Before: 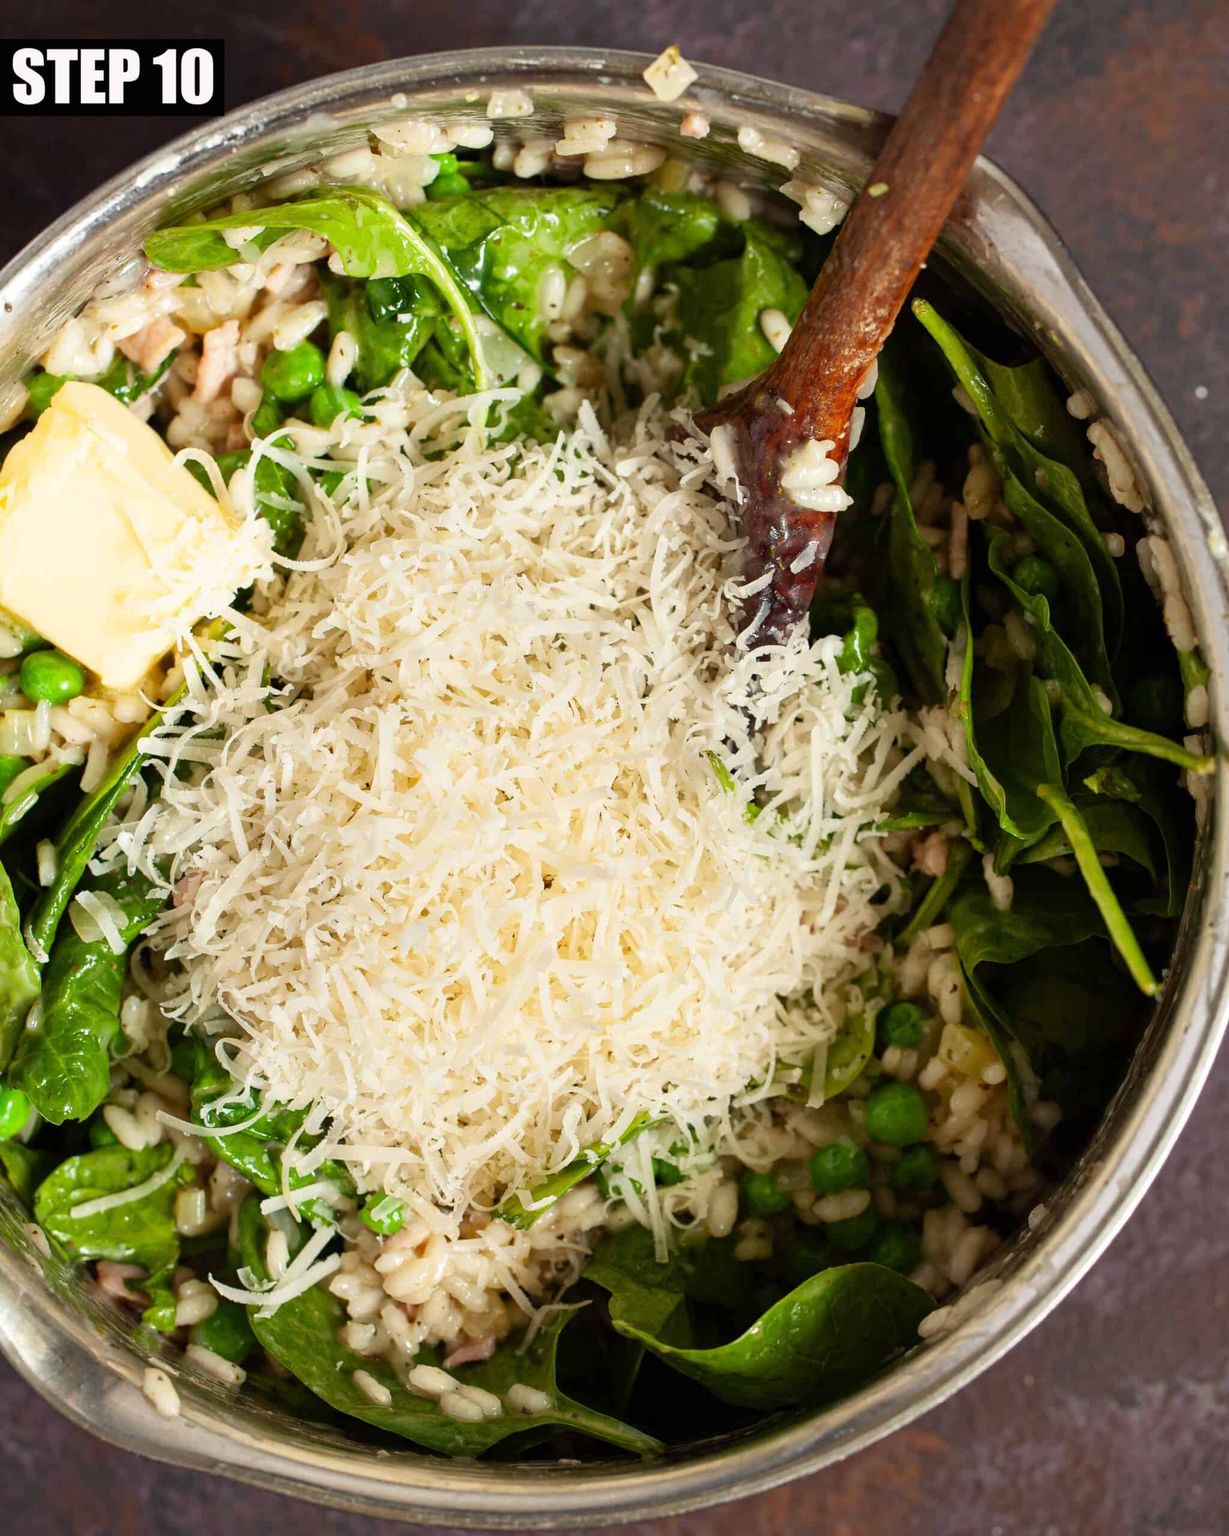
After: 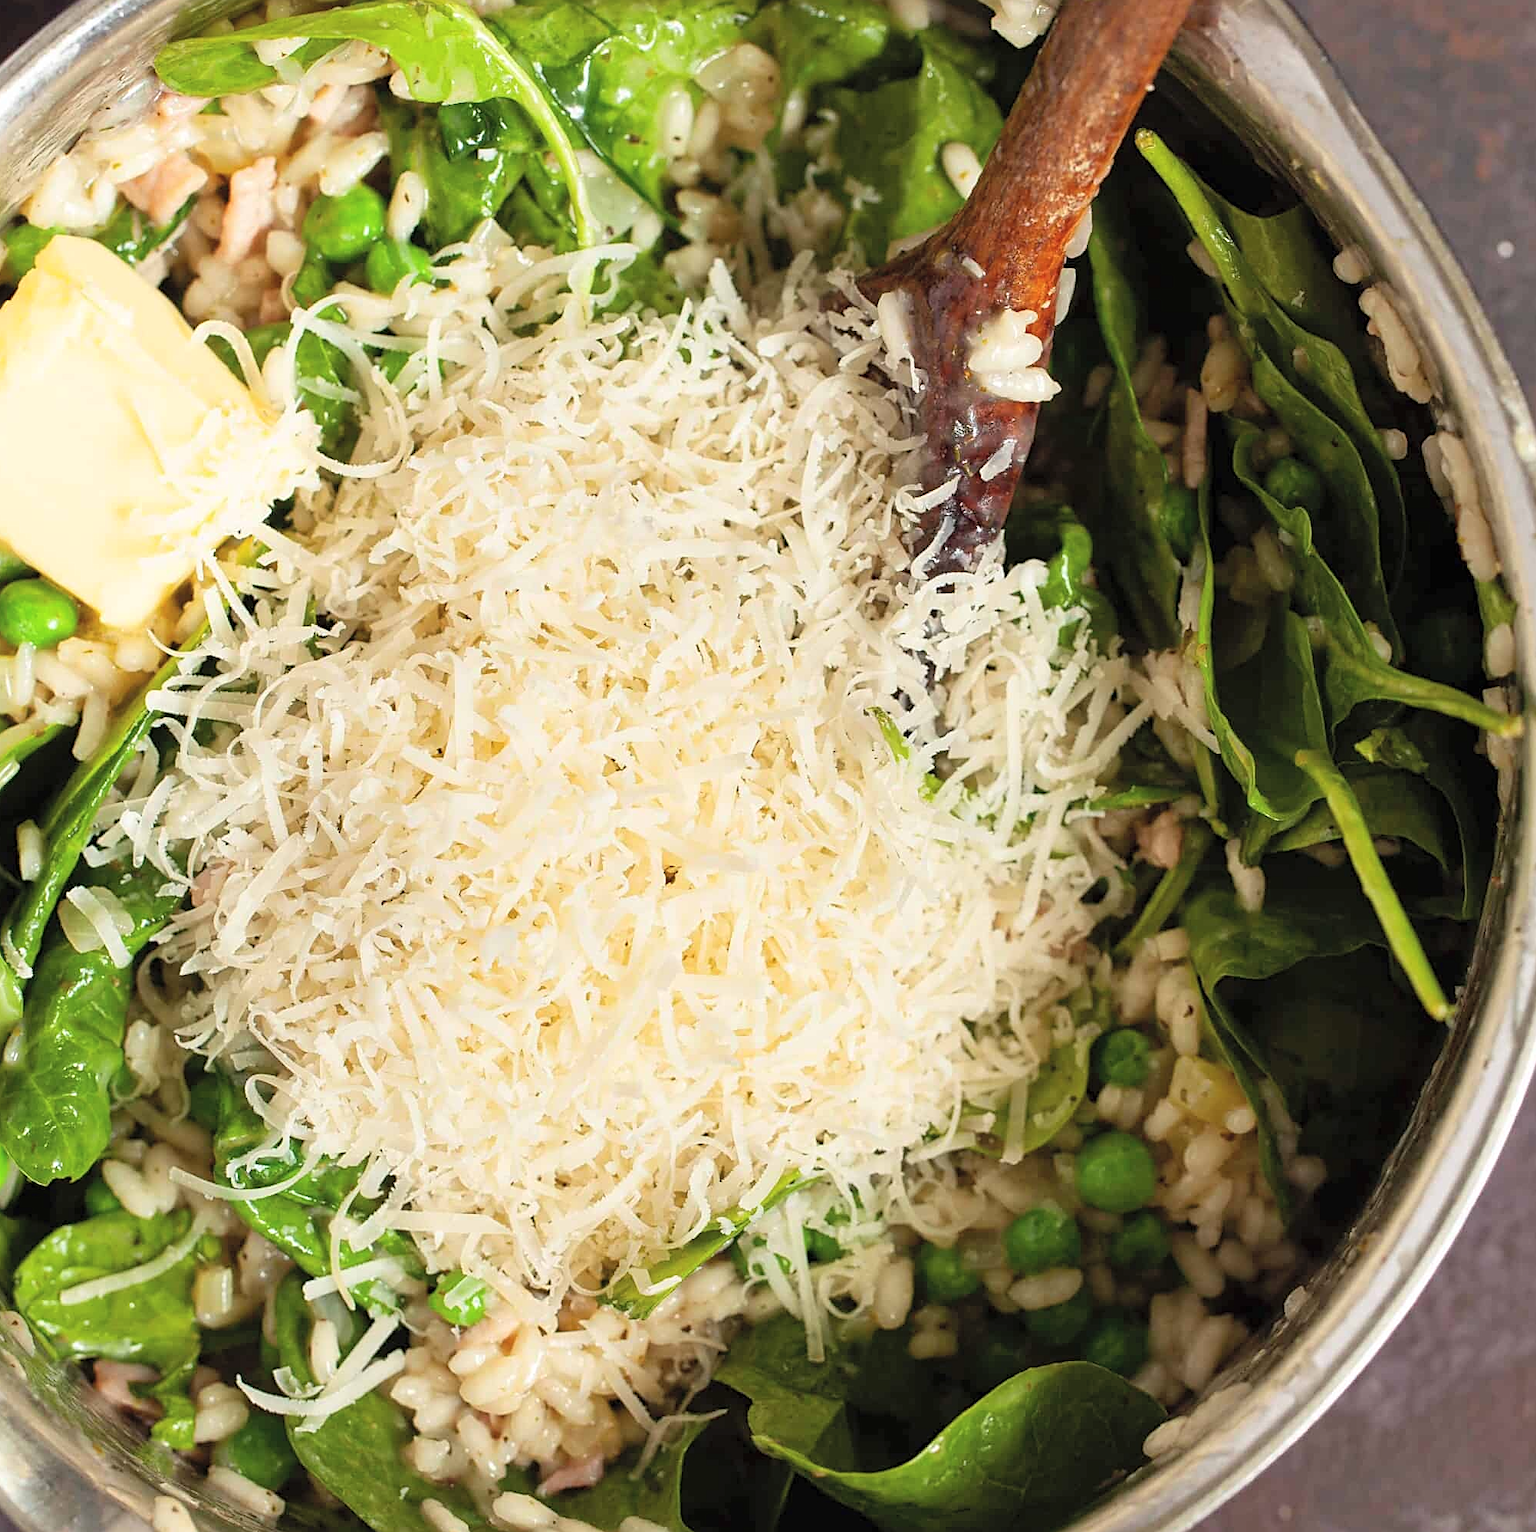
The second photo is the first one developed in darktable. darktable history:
contrast brightness saturation: brightness 0.146
sharpen: on, module defaults
crop and rotate: left 1.929%, top 12.872%, right 0.248%, bottom 9.01%
